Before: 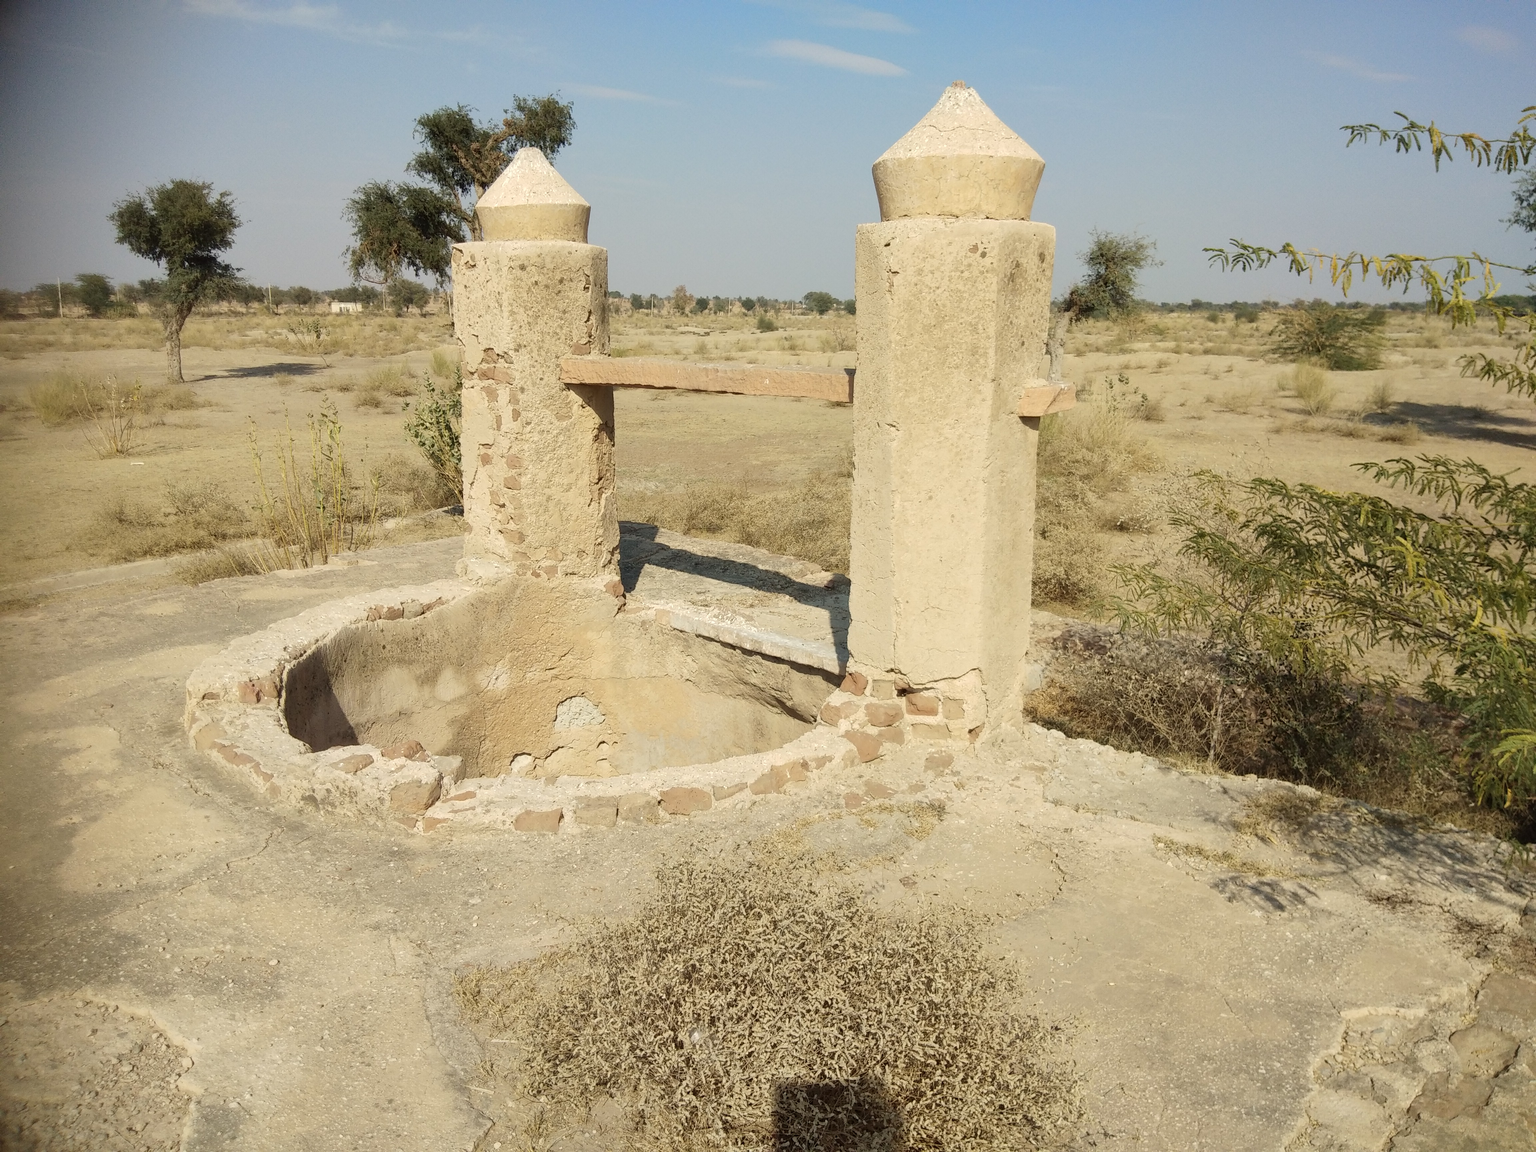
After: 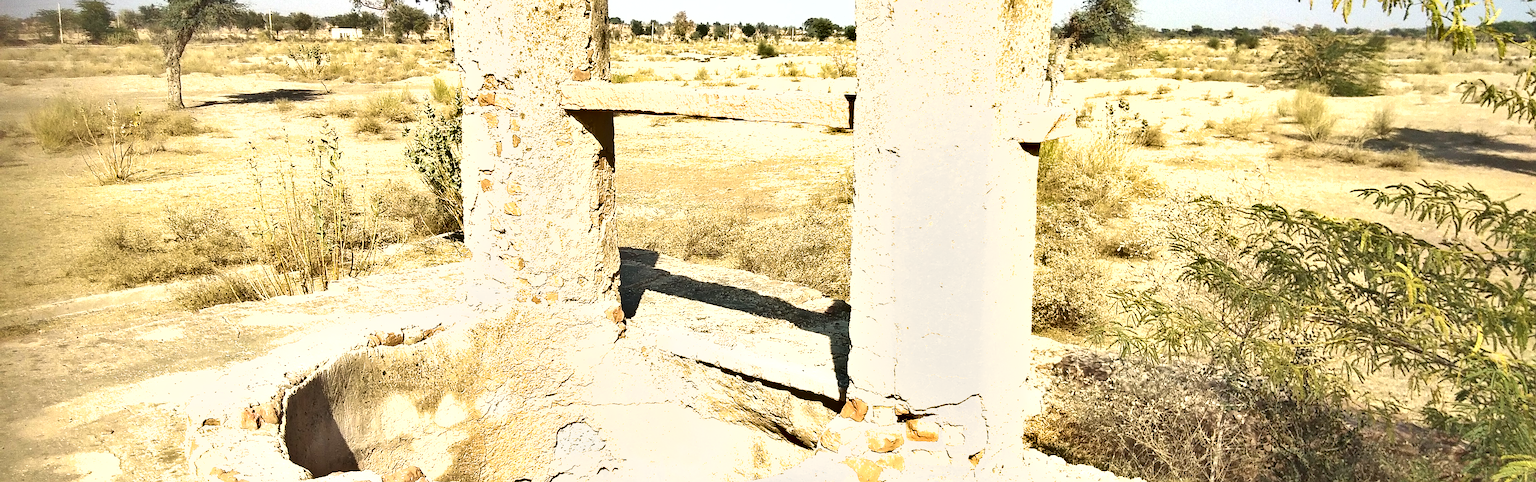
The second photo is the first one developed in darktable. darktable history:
tone equalizer: on, module defaults
shadows and highlights: shadows 52.42, soften with gaussian
crop and rotate: top 23.84%, bottom 34.294%
sharpen: on, module defaults
exposure: black level correction 0, exposure 1.2 EV, compensate exposure bias true, compensate highlight preservation false
